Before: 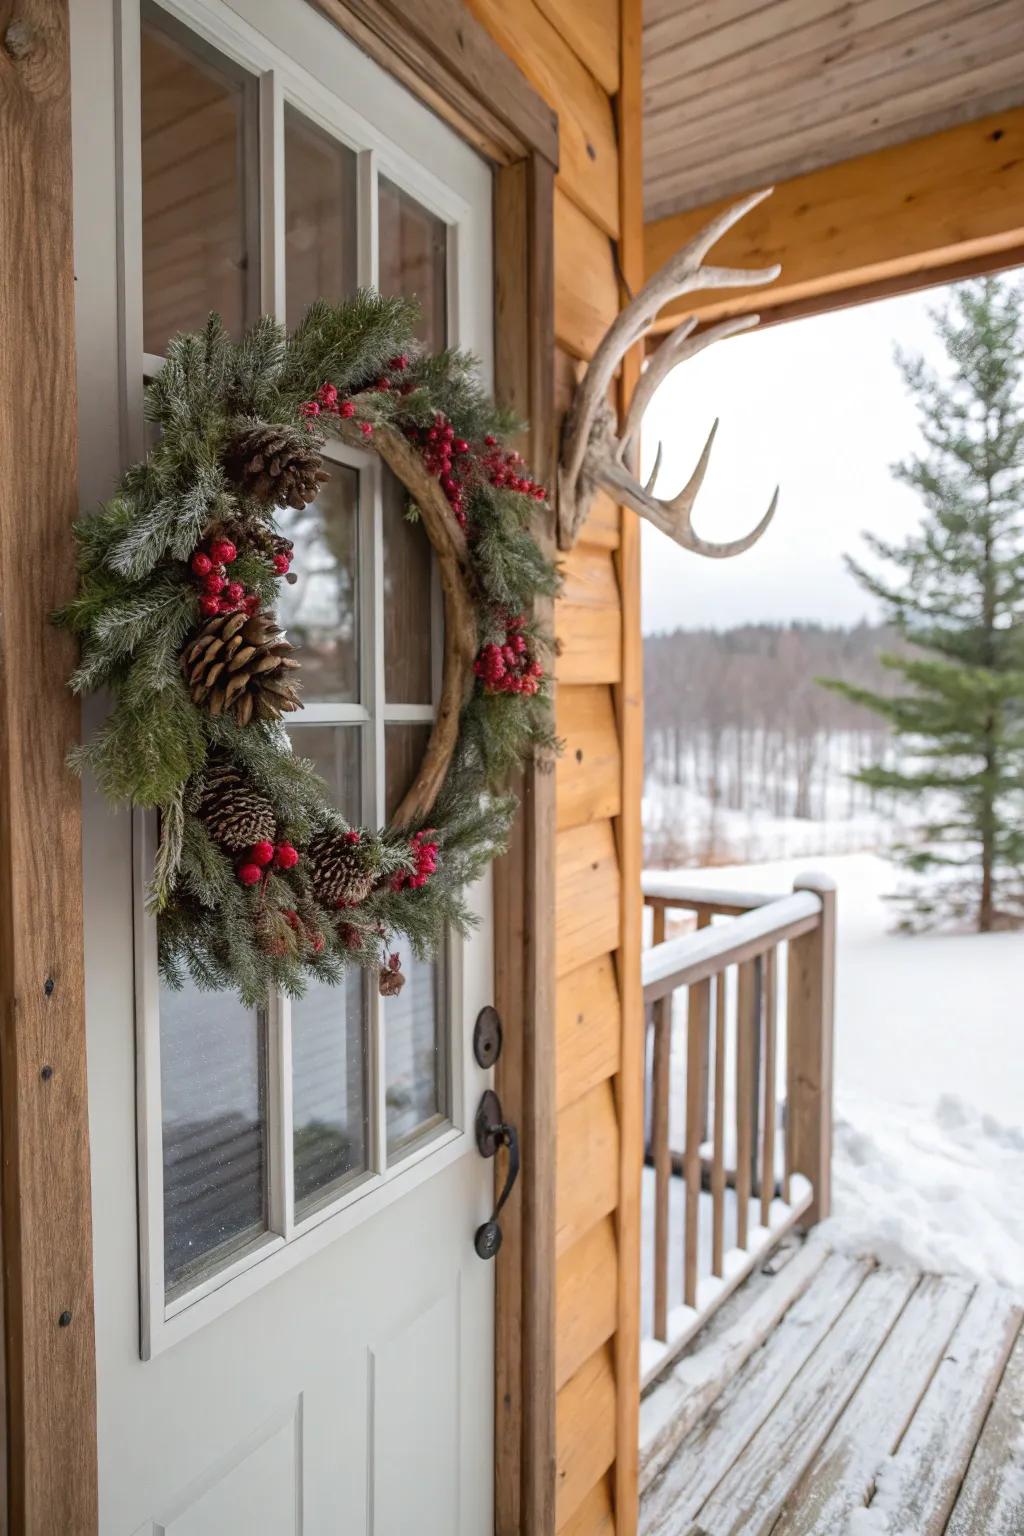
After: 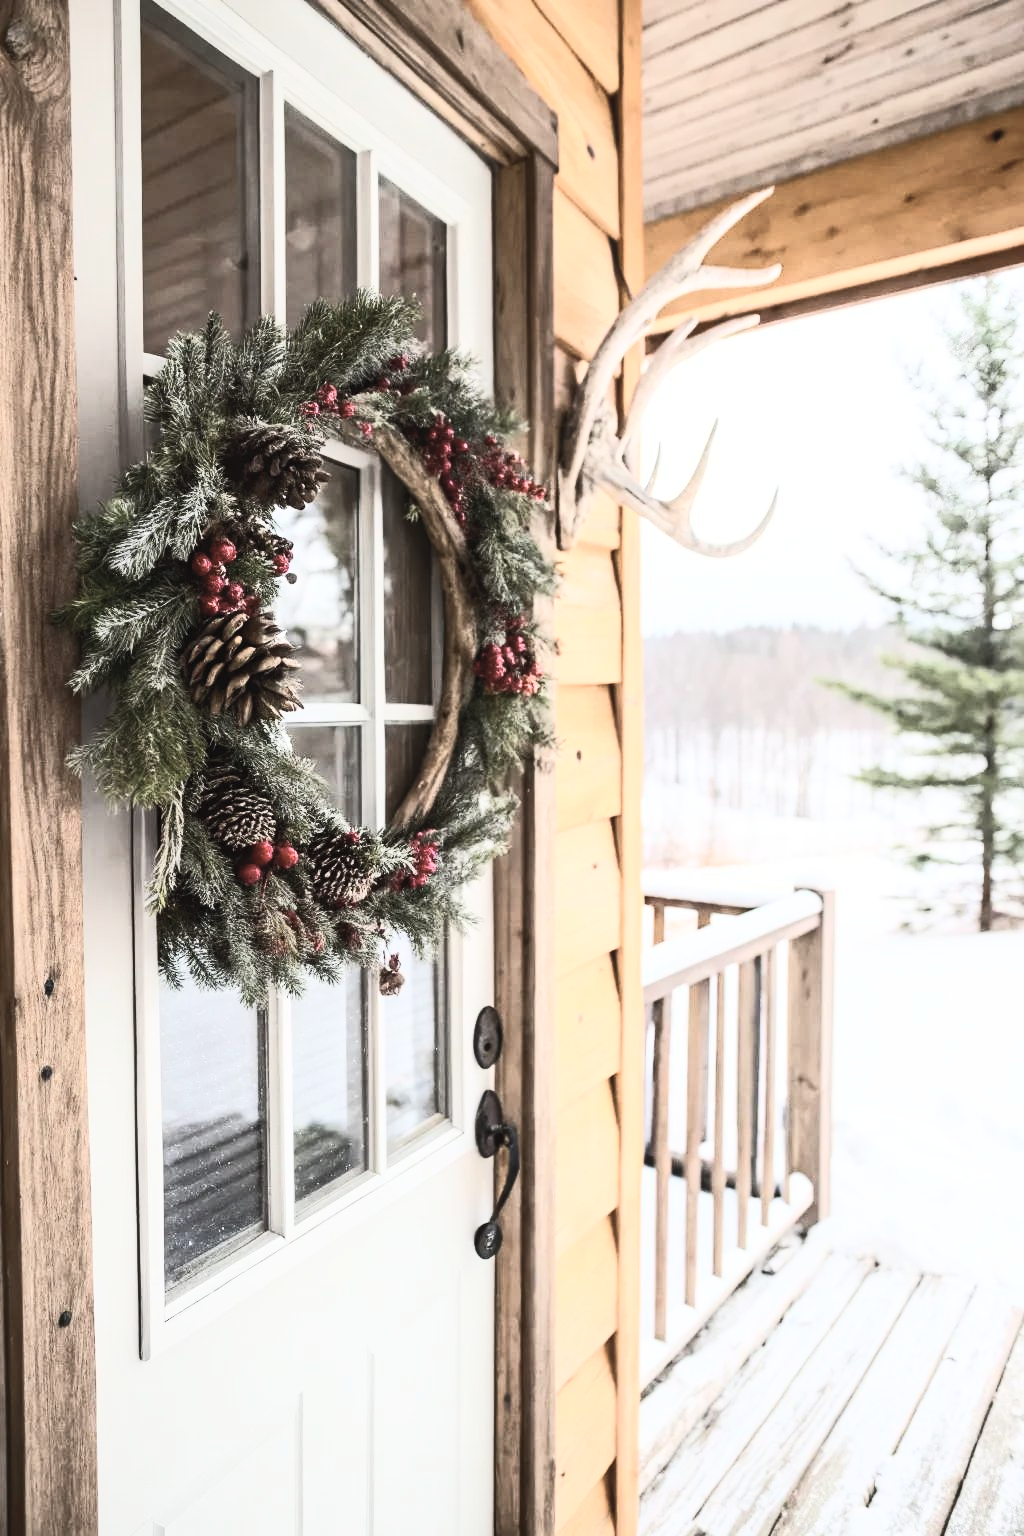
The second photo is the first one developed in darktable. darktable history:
tone curve: curves: ch0 [(0, 0) (0.003, 0.023) (0.011, 0.024) (0.025, 0.026) (0.044, 0.035) (0.069, 0.05) (0.1, 0.071) (0.136, 0.098) (0.177, 0.135) (0.224, 0.172) (0.277, 0.227) (0.335, 0.296) (0.399, 0.372) (0.468, 0.462) (0.543, 0.58) (0.623, 0.697) (0.709, 0.789) (0.801, 0.86) (0.898, 0.918) (1, 1)], color space Lab, linked channels, preserve colors none
contrast brightness saturation: contrast 0.567, brightness 0.574, saturation -0.33
